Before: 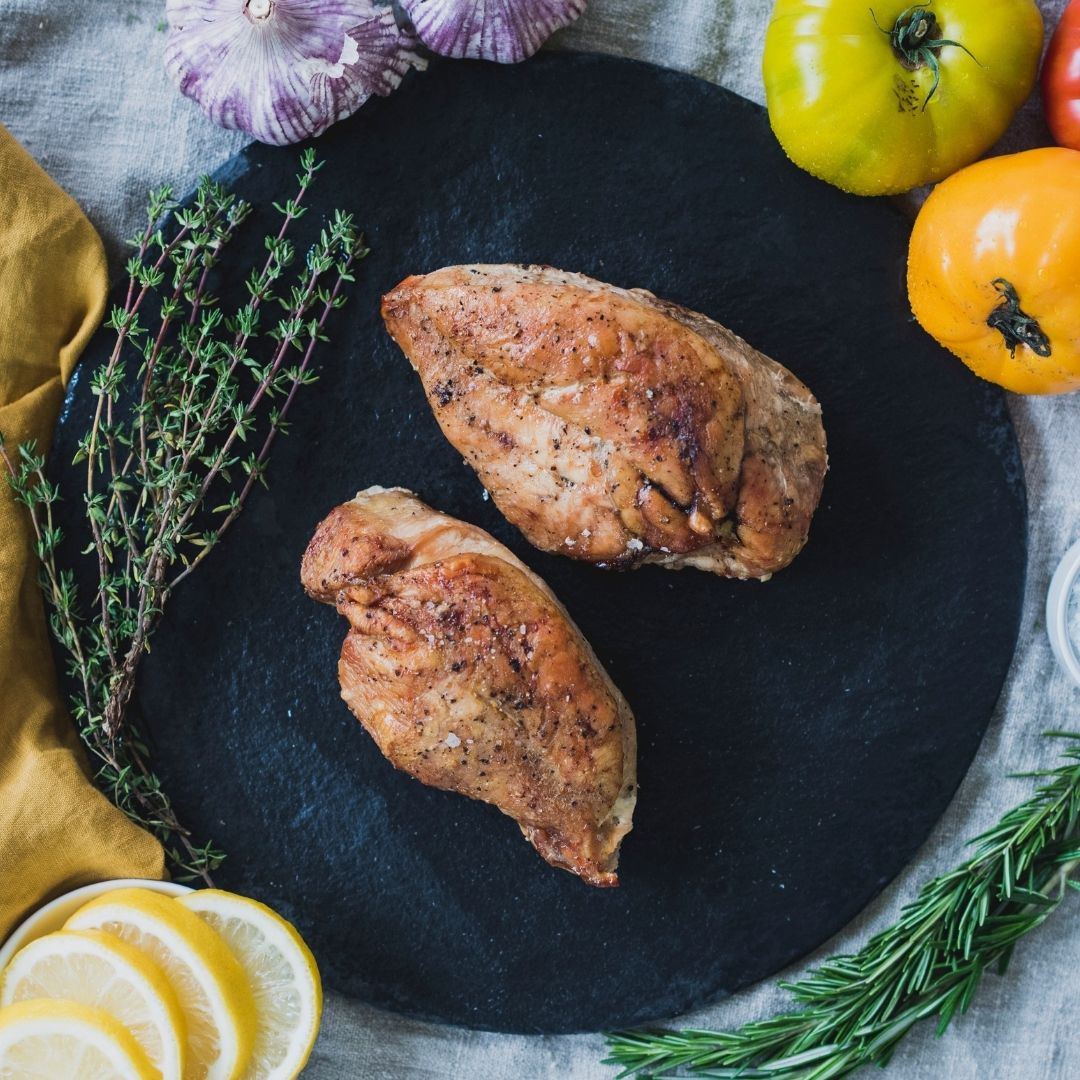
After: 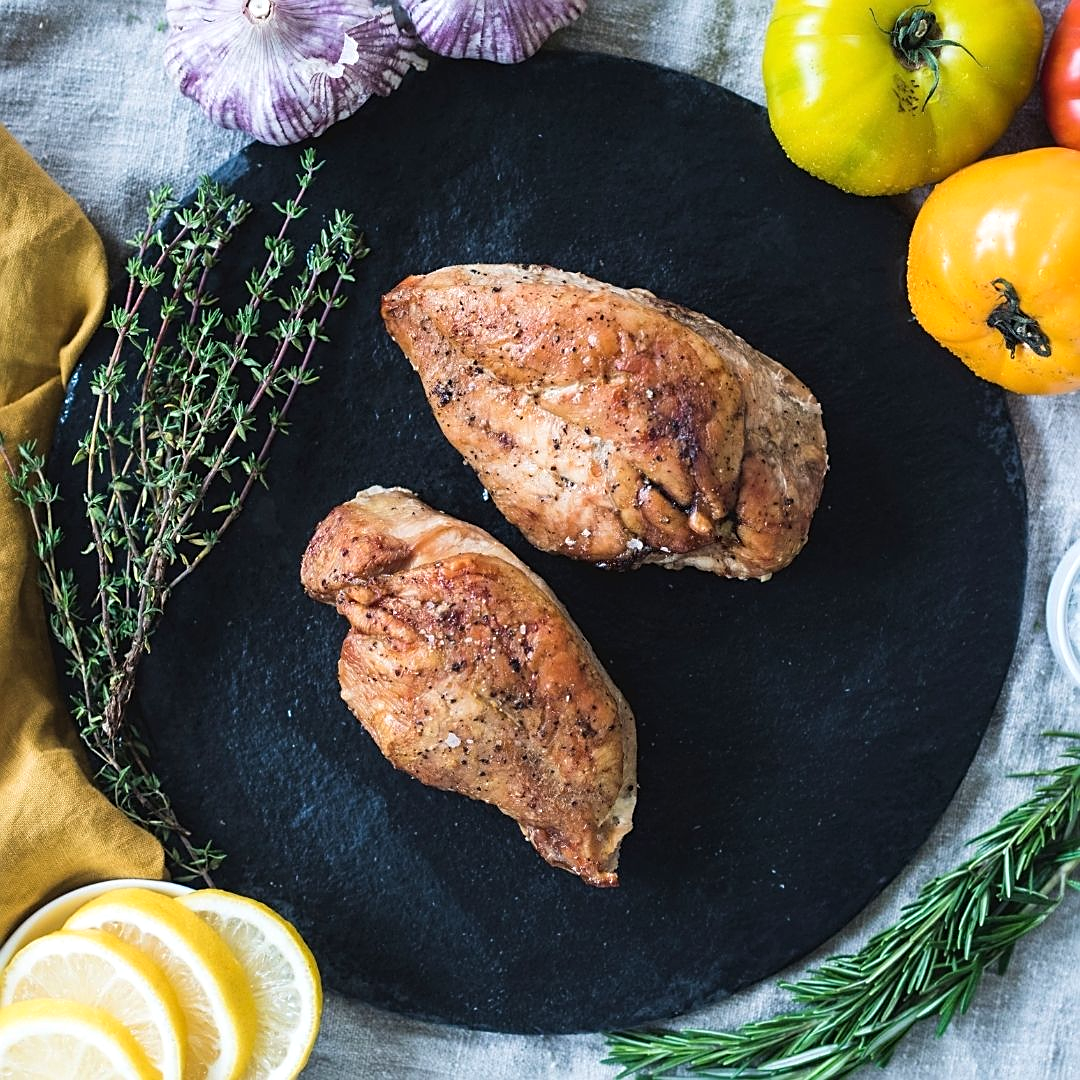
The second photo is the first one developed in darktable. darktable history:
sharpen: on, module defaults
tone equalizer: -8 EV -0.437 EV, -7 EV -0.408 EV, -6 EV -0.323 EV, -5 EV -0.223 EV, -3 EV 0.237 EV, -2 EV 0.319 EV, -1 EV 0.379 EV, +0 EV 0.42 EV
